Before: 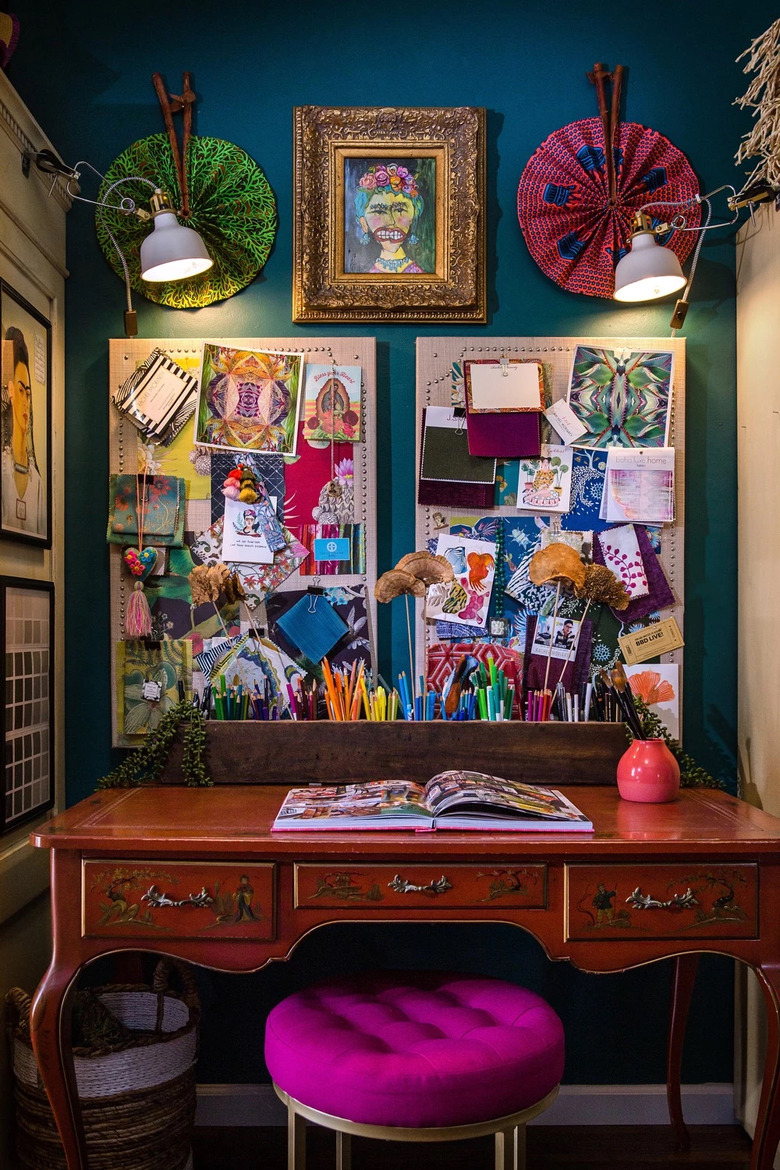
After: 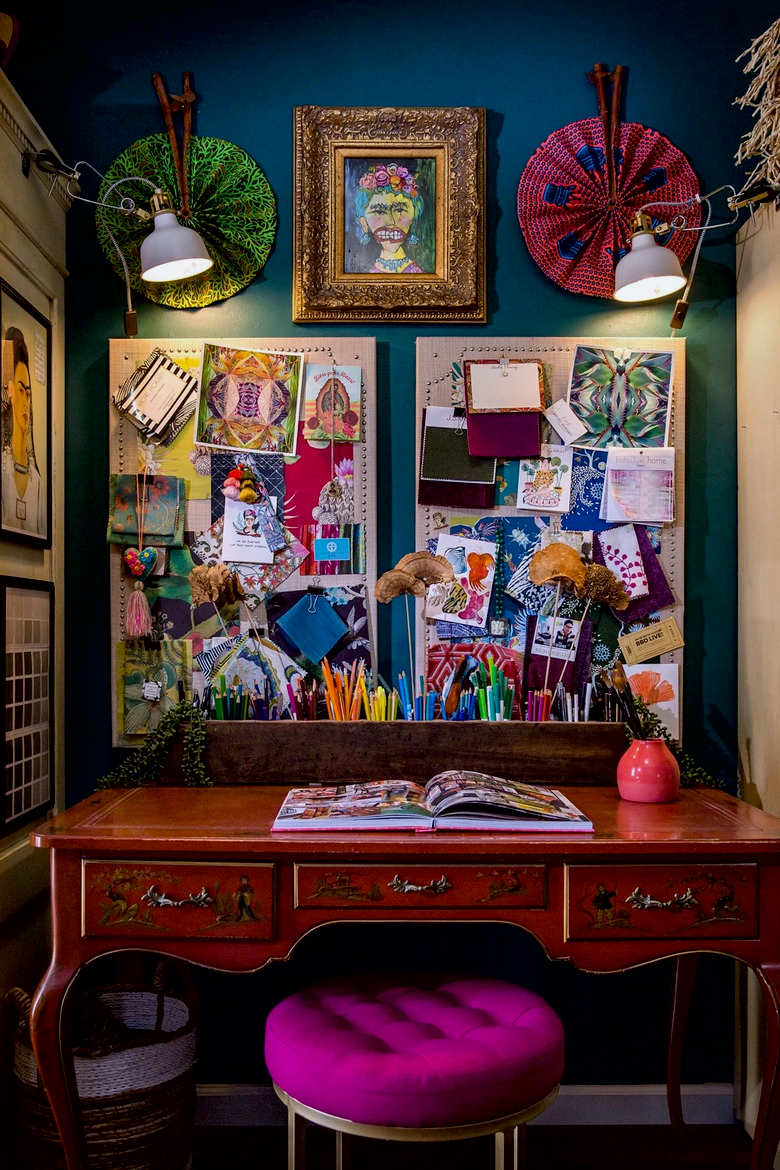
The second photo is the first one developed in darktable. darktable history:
local contrast: mode bilateral grid, contrast 15, coarseness 36, detail 105%, midtone range 0.2
exposure: black level correction 0.009, exposure -0.159 EV, compensate highlight preservation false
white balance: red 0.988, blue 1.017
